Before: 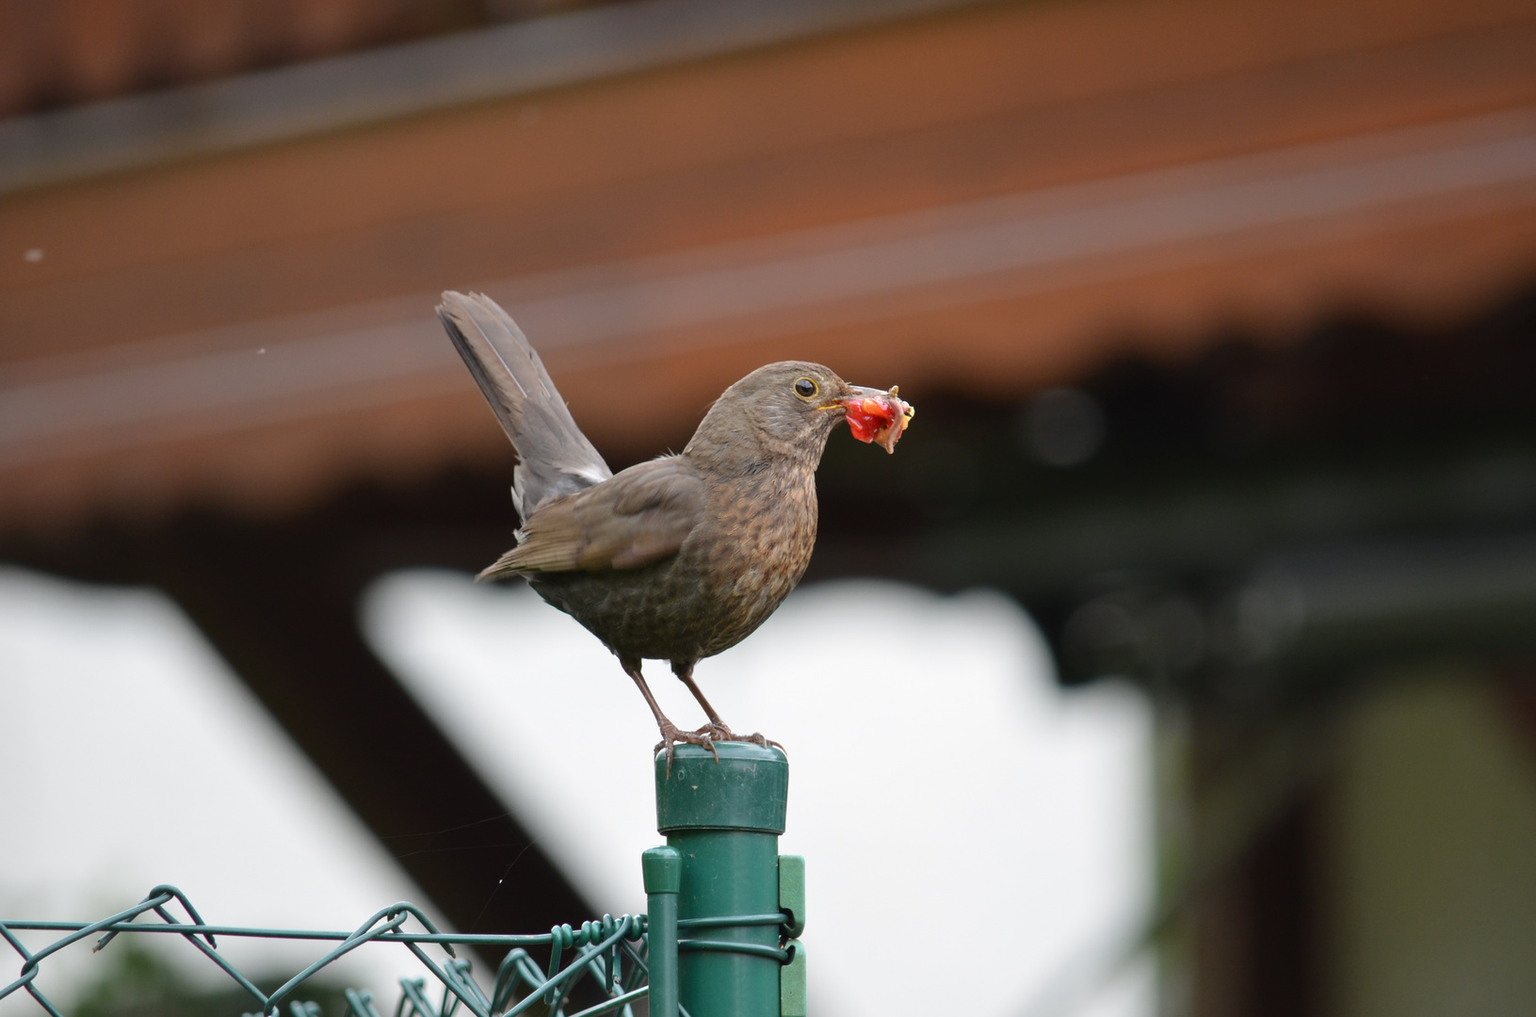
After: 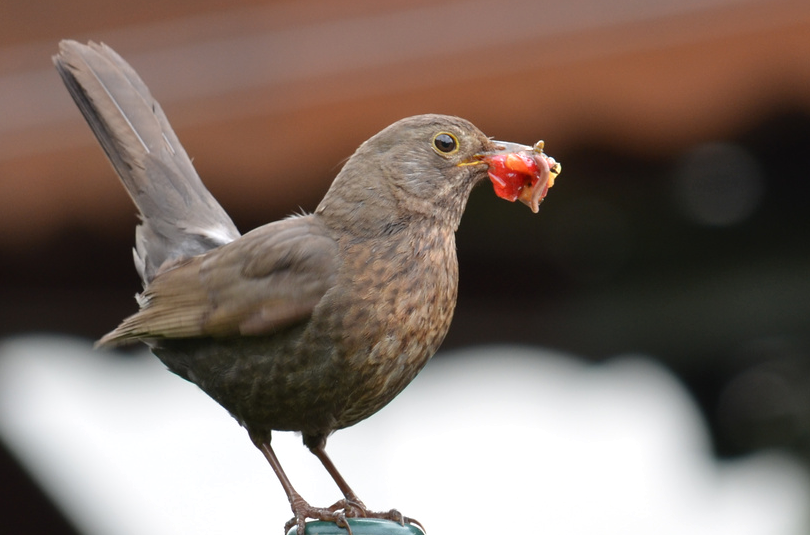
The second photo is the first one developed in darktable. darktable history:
crop: left 25.173%, top 24.928%, right 25.12%, bottom 25.463%
shadows and highlights: radius 171.99, shadows 26.65, white point adjustment 2.98, highlights -68.95, soften with gaussian
